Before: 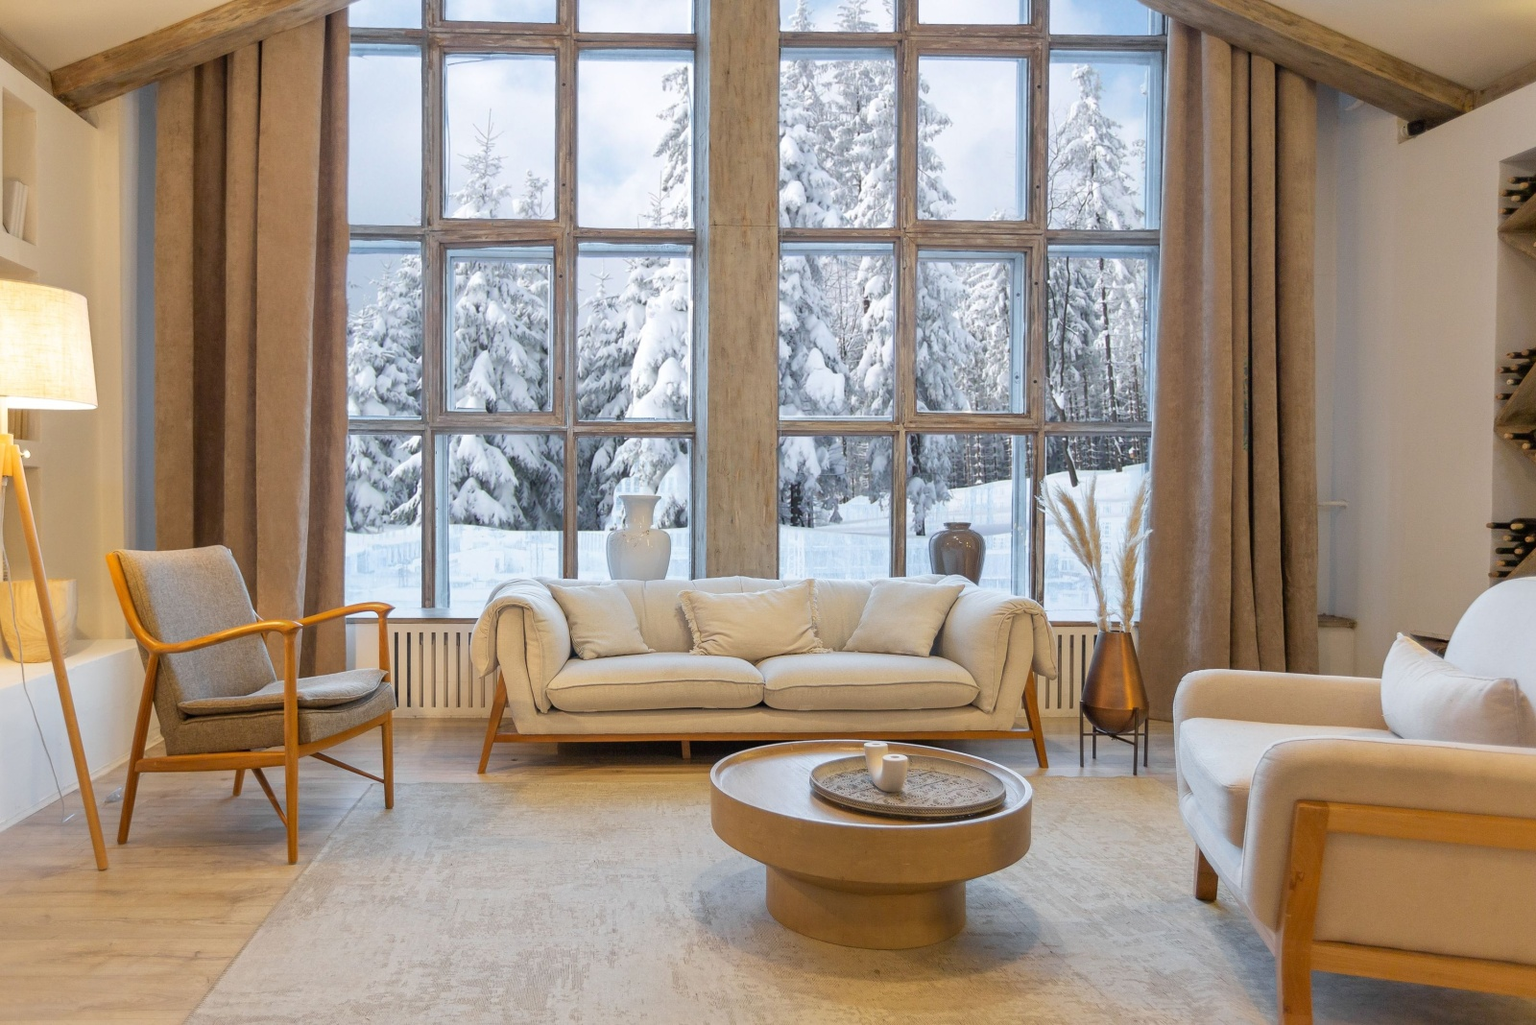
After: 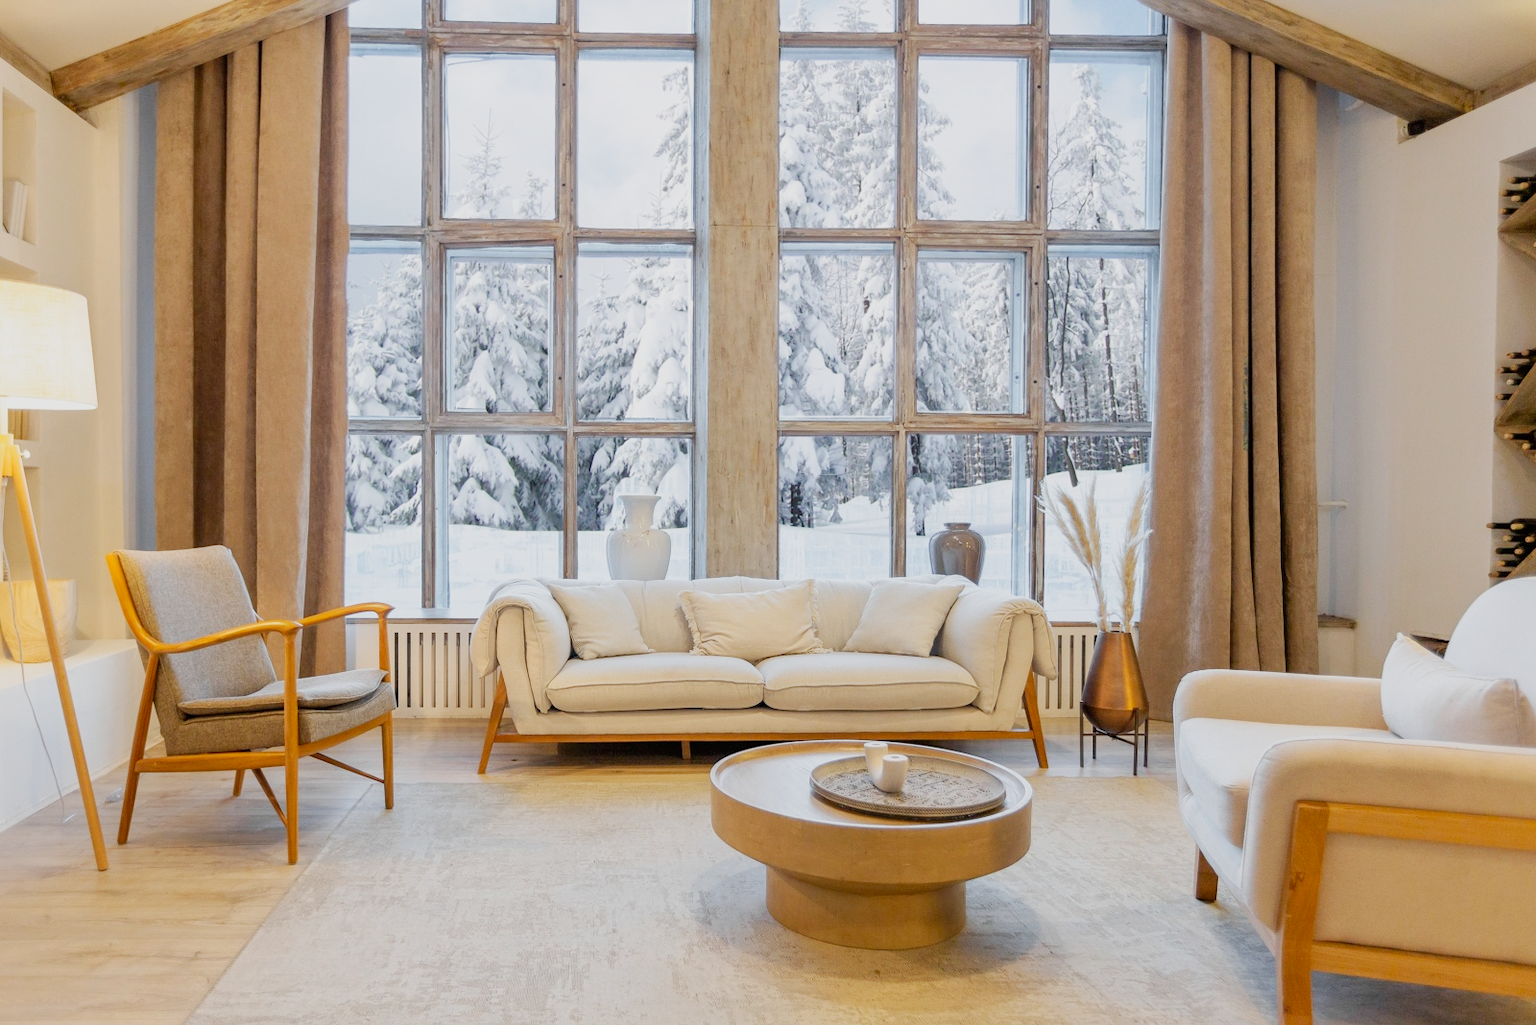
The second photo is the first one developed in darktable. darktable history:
tone curve: curves: ch0 [(0, 0) (0.048, 0.024) (0.099, 0.082) (0.227, 0.255) (0.407, 0.482) (0.543, 0.634) (0.719, 0.77) (0.837, 0.843) (1, 0.906)]; ch1 [(0, 0) (0.3, 0.268) (0.404, 0.374) (0.475, 0.463) (0.501, 0.499) (0.514, 0.502) (0.551, 0.541) (0.643, 0.648) (0.682, 0.674) (0.802, 0.812) (1, 1)]; ch2 [(0, 0) (0.259, 0.207) (0.323, 0.311) (0.364, 0.368) (0.442, 0.461) (0.498, 0.498) (0.531, 0.528) (0.581, 0.602) (0.629, 0.659) (0.768, 0.728) (1, 1)], preserve colors none
